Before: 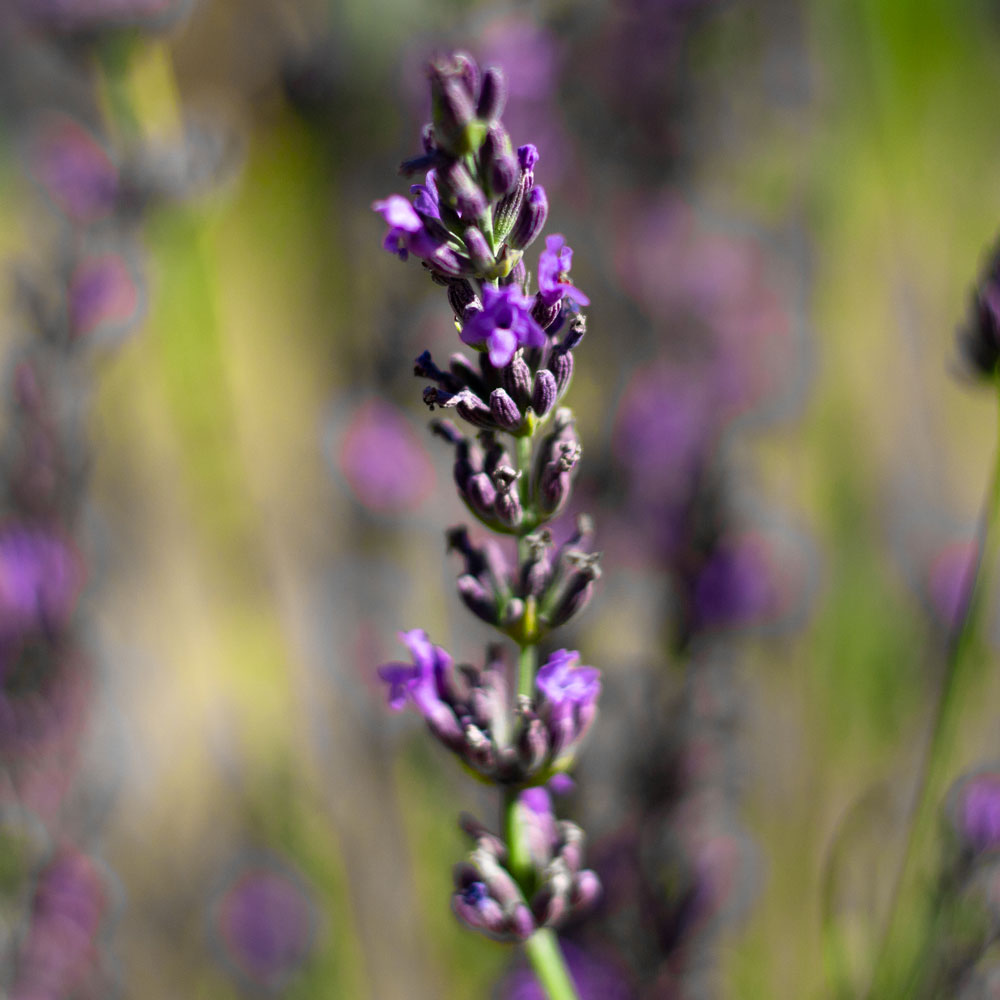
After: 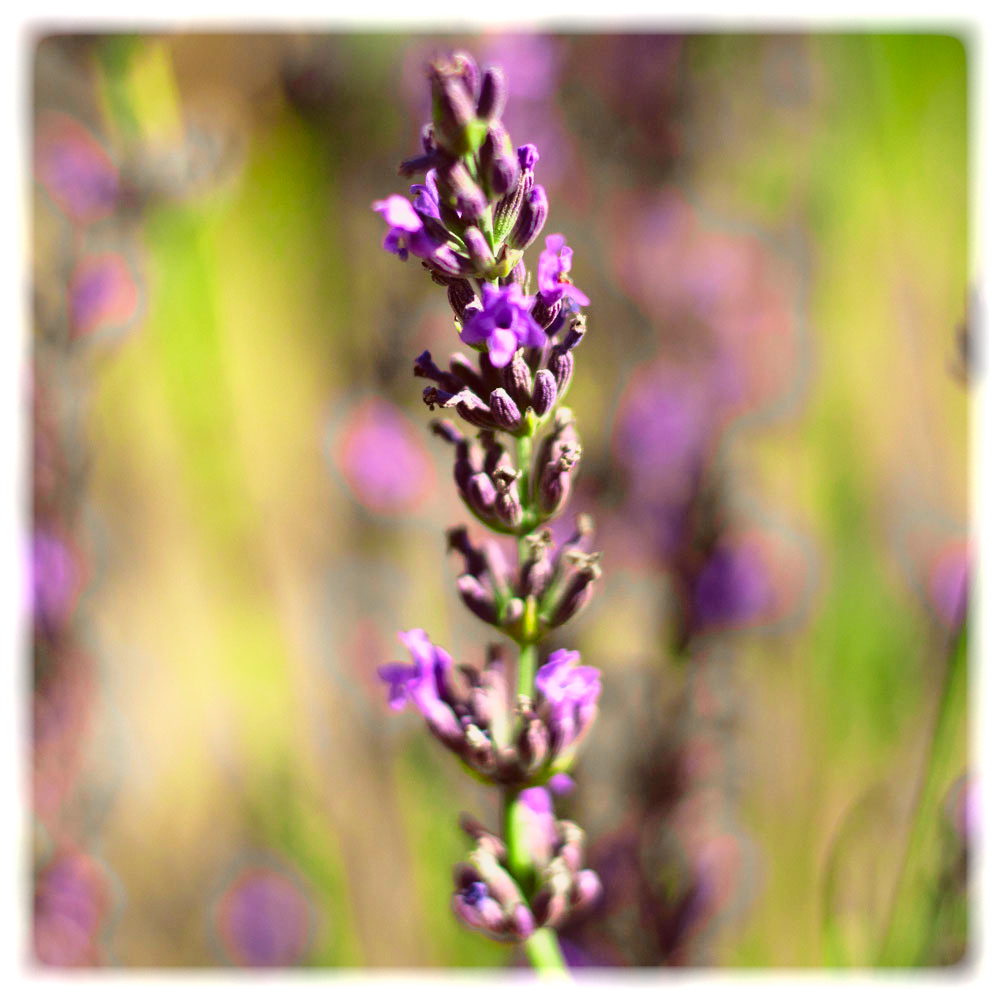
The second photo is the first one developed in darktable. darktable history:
color balance: lift [1.005, 1.002, 0.998, 0.998], gamma [1, 1.021, 1.02, 0.979], gain [0.923, 1.066, 1.056, 0.934]
exposure: exposure 0.02 EV, compensate highlight preservation false
base curve: curves: ch0 [(0, 0) (0.088, 0.125) (0.176, 0.251) (0.354, 0.501) (0.613, 0.749) (1, 0.877)], preserve colors none
vignetting: fall-off start 93%, fall-off radius 5%, brightness 1, saturation -0.49, automatic ratio true, width/height ratio 1.332, shape 0.04, unbound false
tone curve: curves: ch0 [(0, 0) (0.091, 0.077) (0.389, 0.458) (0.745, 0.82) (0.844, 0.908) (0.909, 0.942) (1, 0.973)]; ch1 [(0, 0) (0.437, 0.404) (0.5, 0.5) (0.529, 0.556) (0.58, 0.603) (0.616, 0.649) (1, 1)]; ch2 [(0, 0) (0.442, 0.415) (0.5, 0.5) (0.535, 0.557) (0.585, 0.62) (1, 1)], color space Lab, independent channels, preserve colors none
